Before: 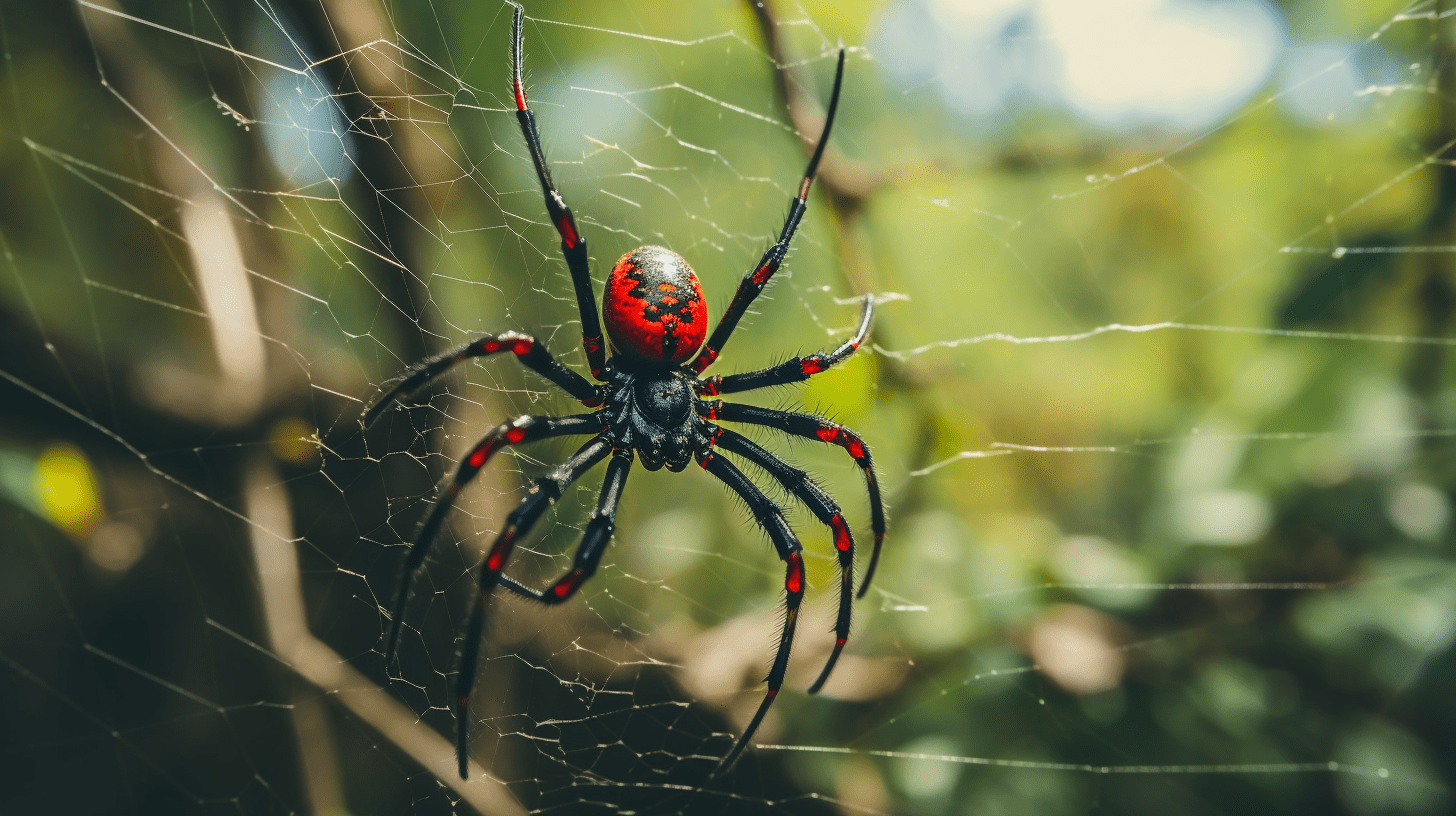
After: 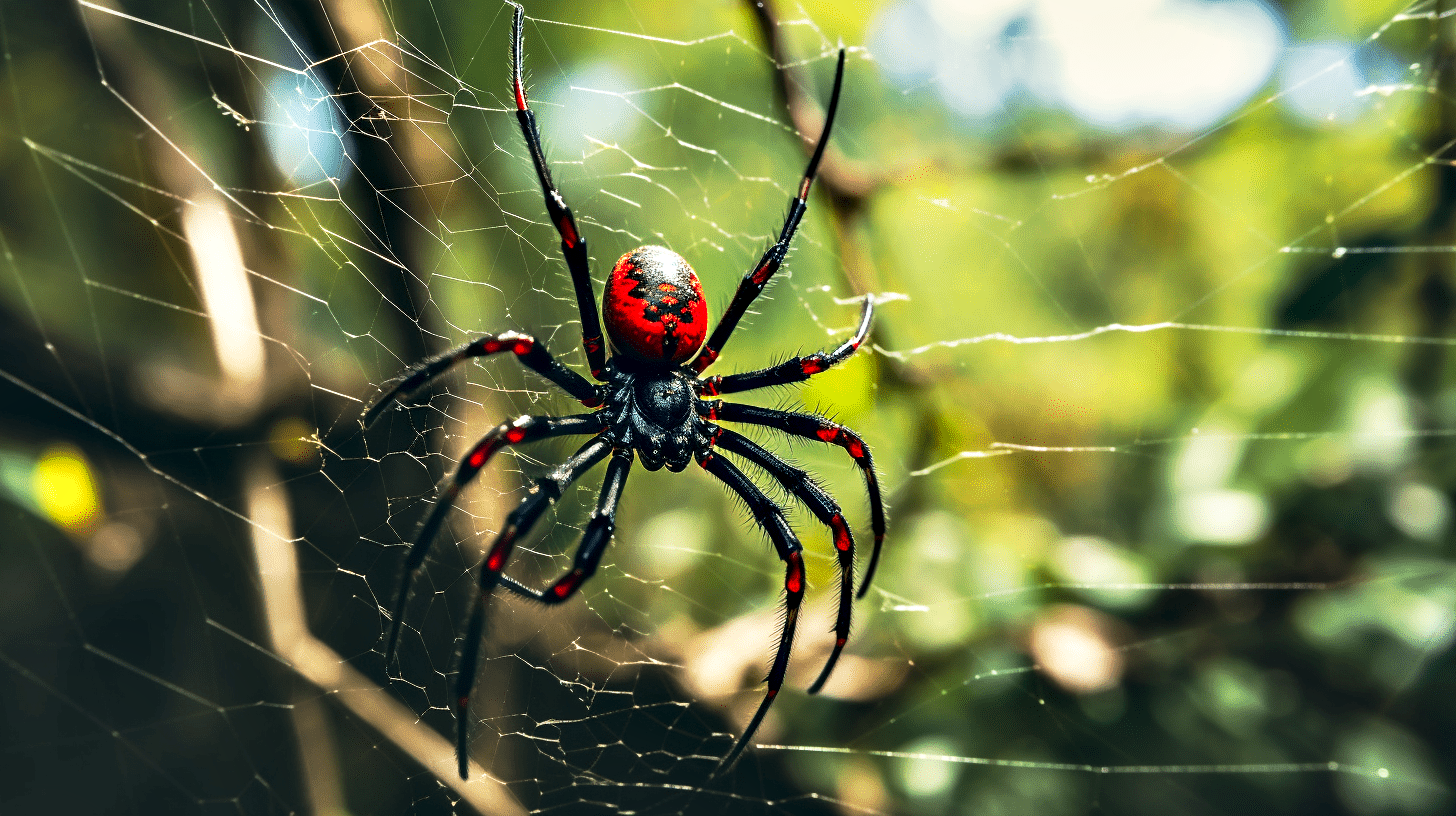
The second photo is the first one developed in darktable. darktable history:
contrast equalizer: y [[0.6 ×6], [0.55 ×6], [0 ×6], [0 ×6], [0 ×6]]
base curve: curves: ch0 [(0, 0) (0.257, 0.25) (0.482, 0.586) (0.757, 0.871) (1, 1)], preserve colors none
